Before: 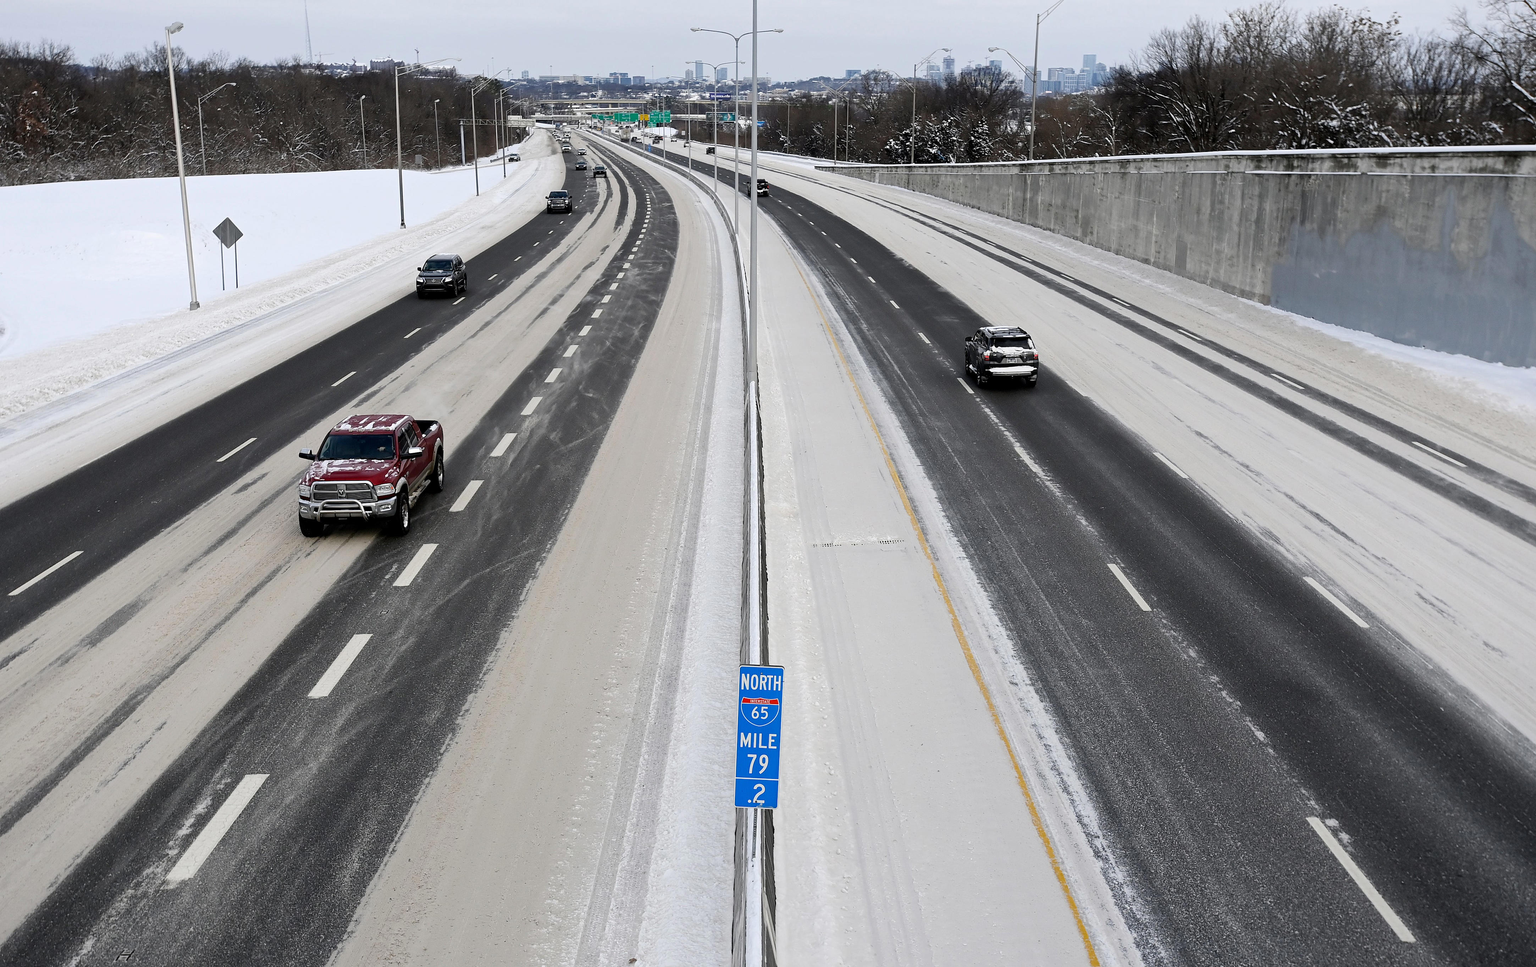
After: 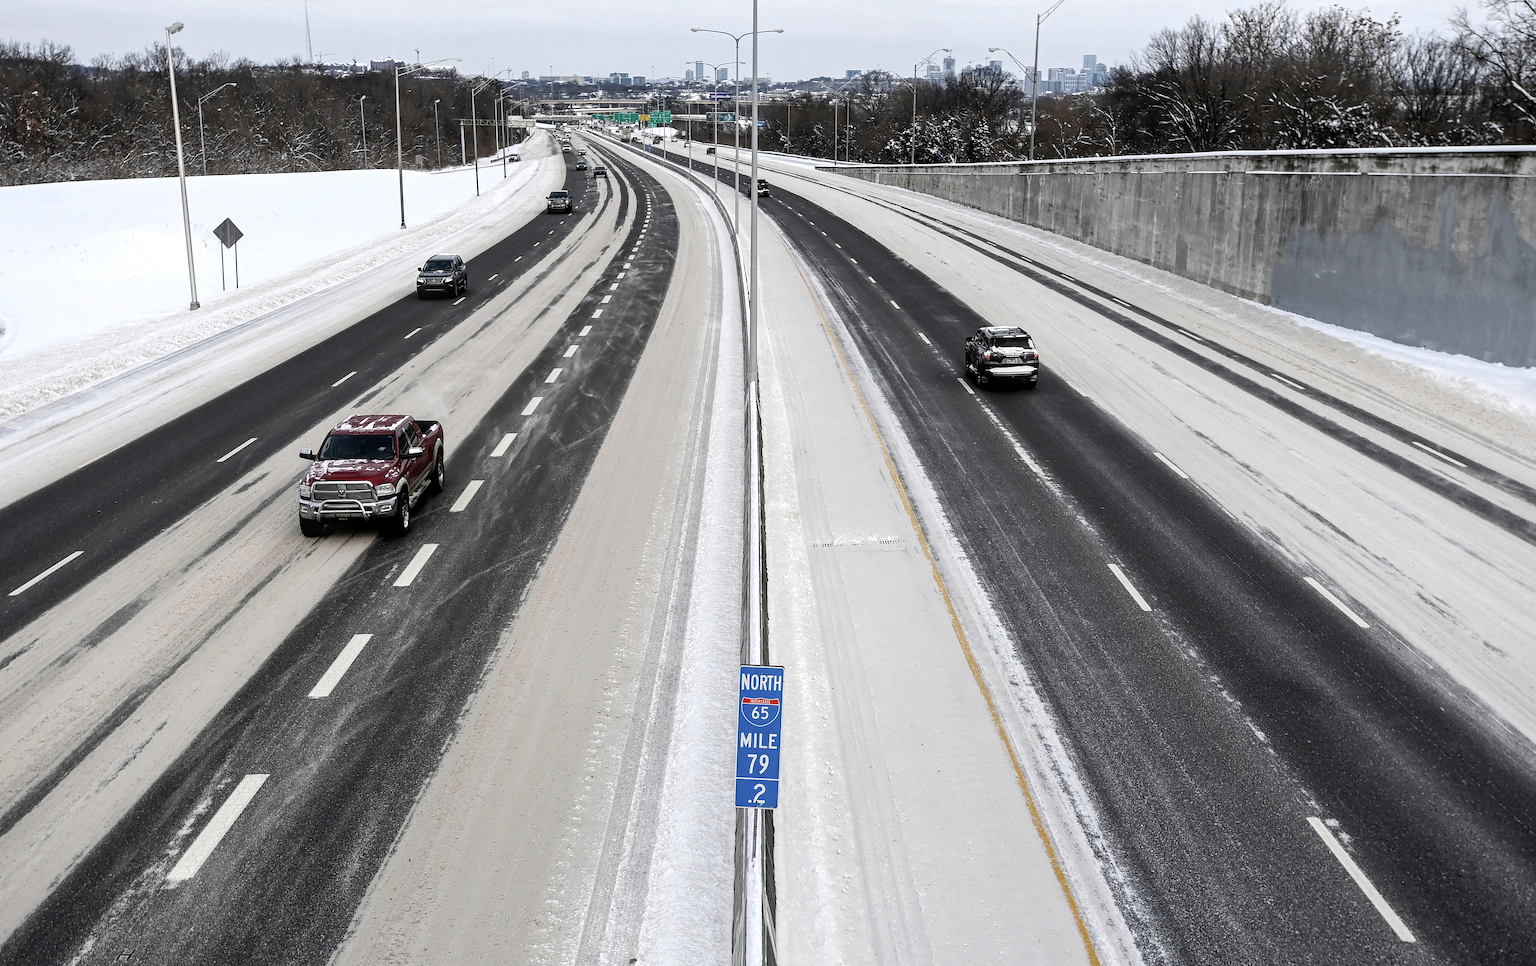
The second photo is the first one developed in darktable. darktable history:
color balance rgb: linear chroma grading › shadows -6.961%, linear chroma grading › highlights -6.168%, linear chroma grading › global chroma -10.404%, linear chroma grading › mid-tones -7.806%, perceptual saturation grading › global saturation 0.249%, contrast 14.389%
local contrast: on, module defaults
